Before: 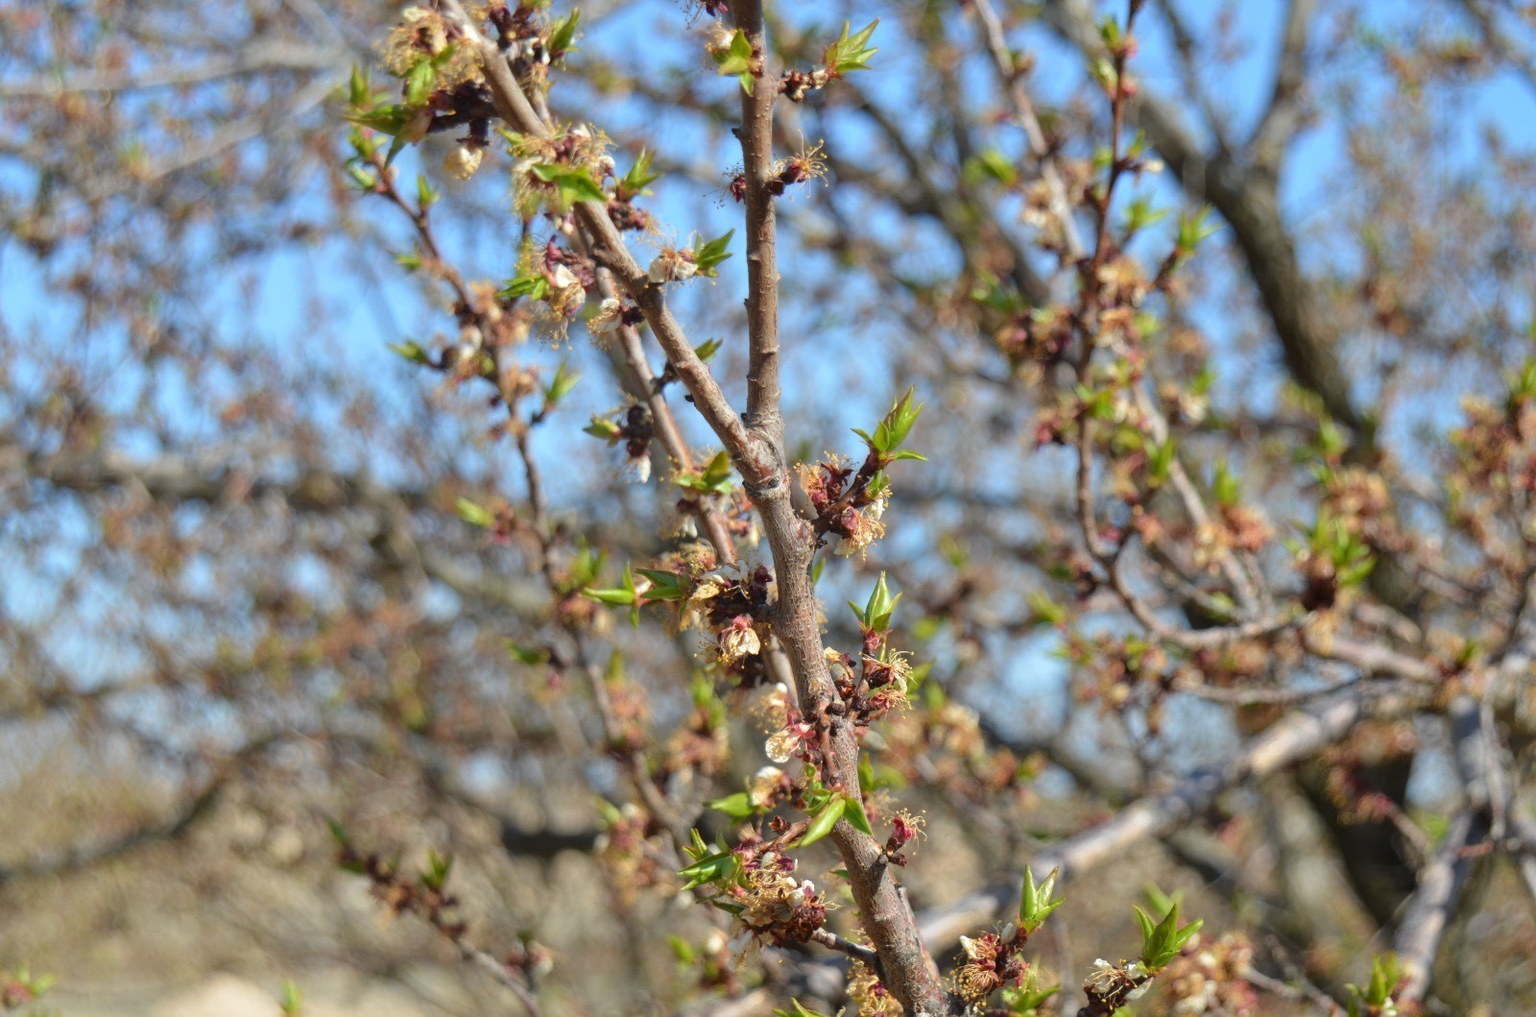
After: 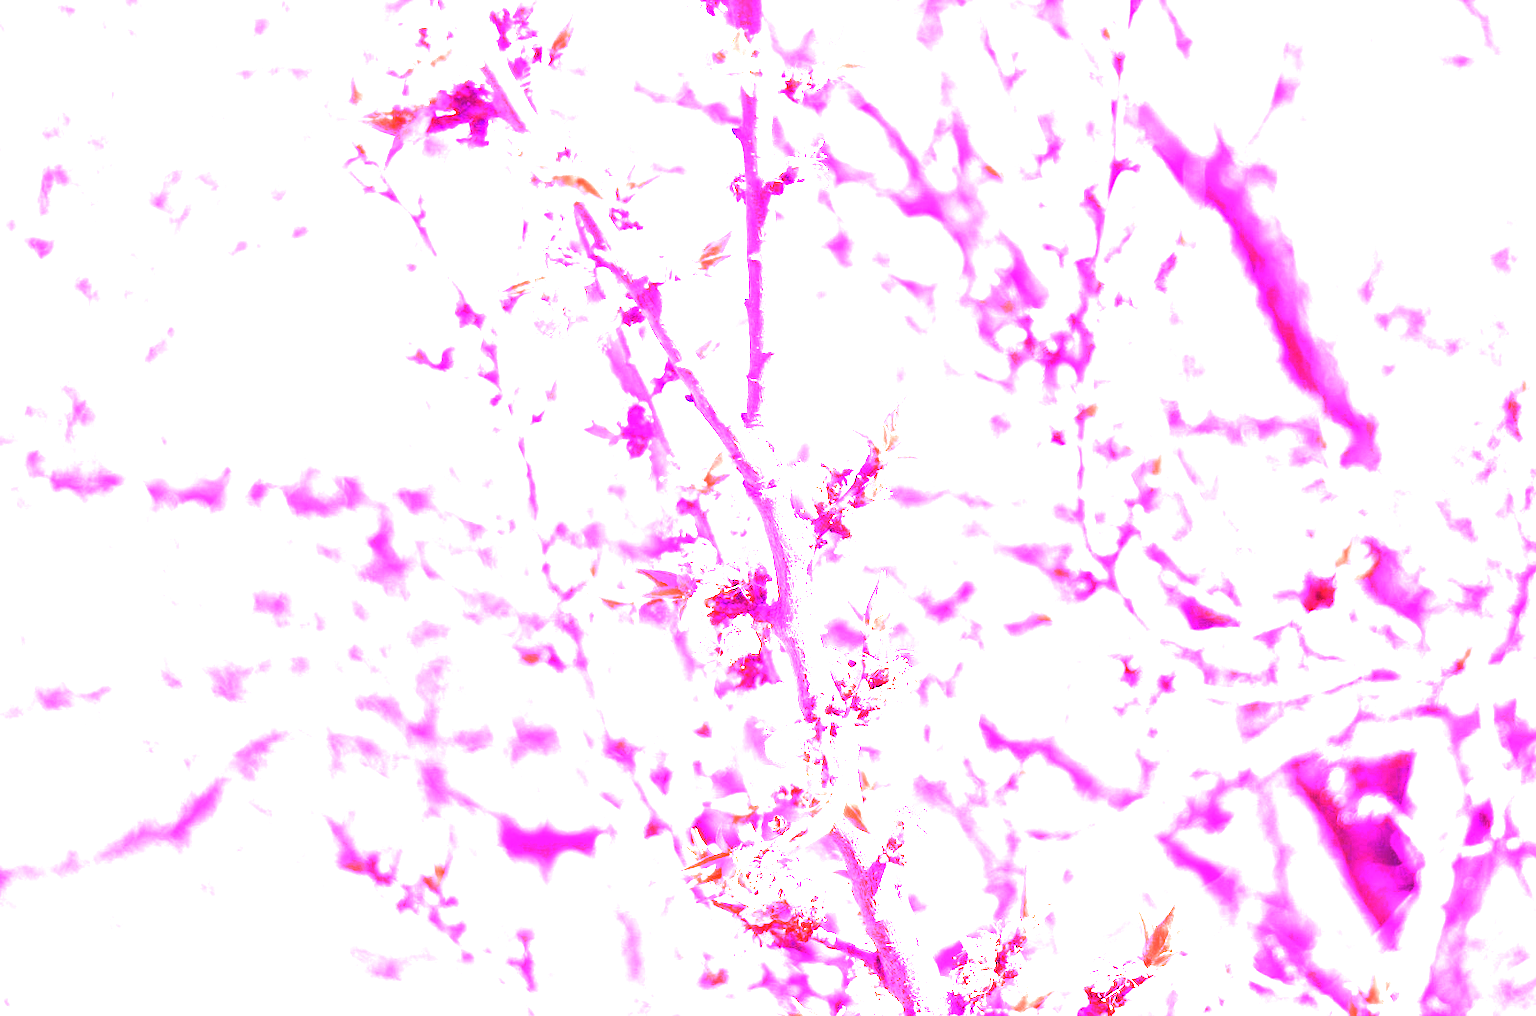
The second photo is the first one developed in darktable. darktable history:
white balance: red 8, blue 8
color calibration: illuminant as shot in camera, x 0.358, y 0.373, temperature 4628.91 K
